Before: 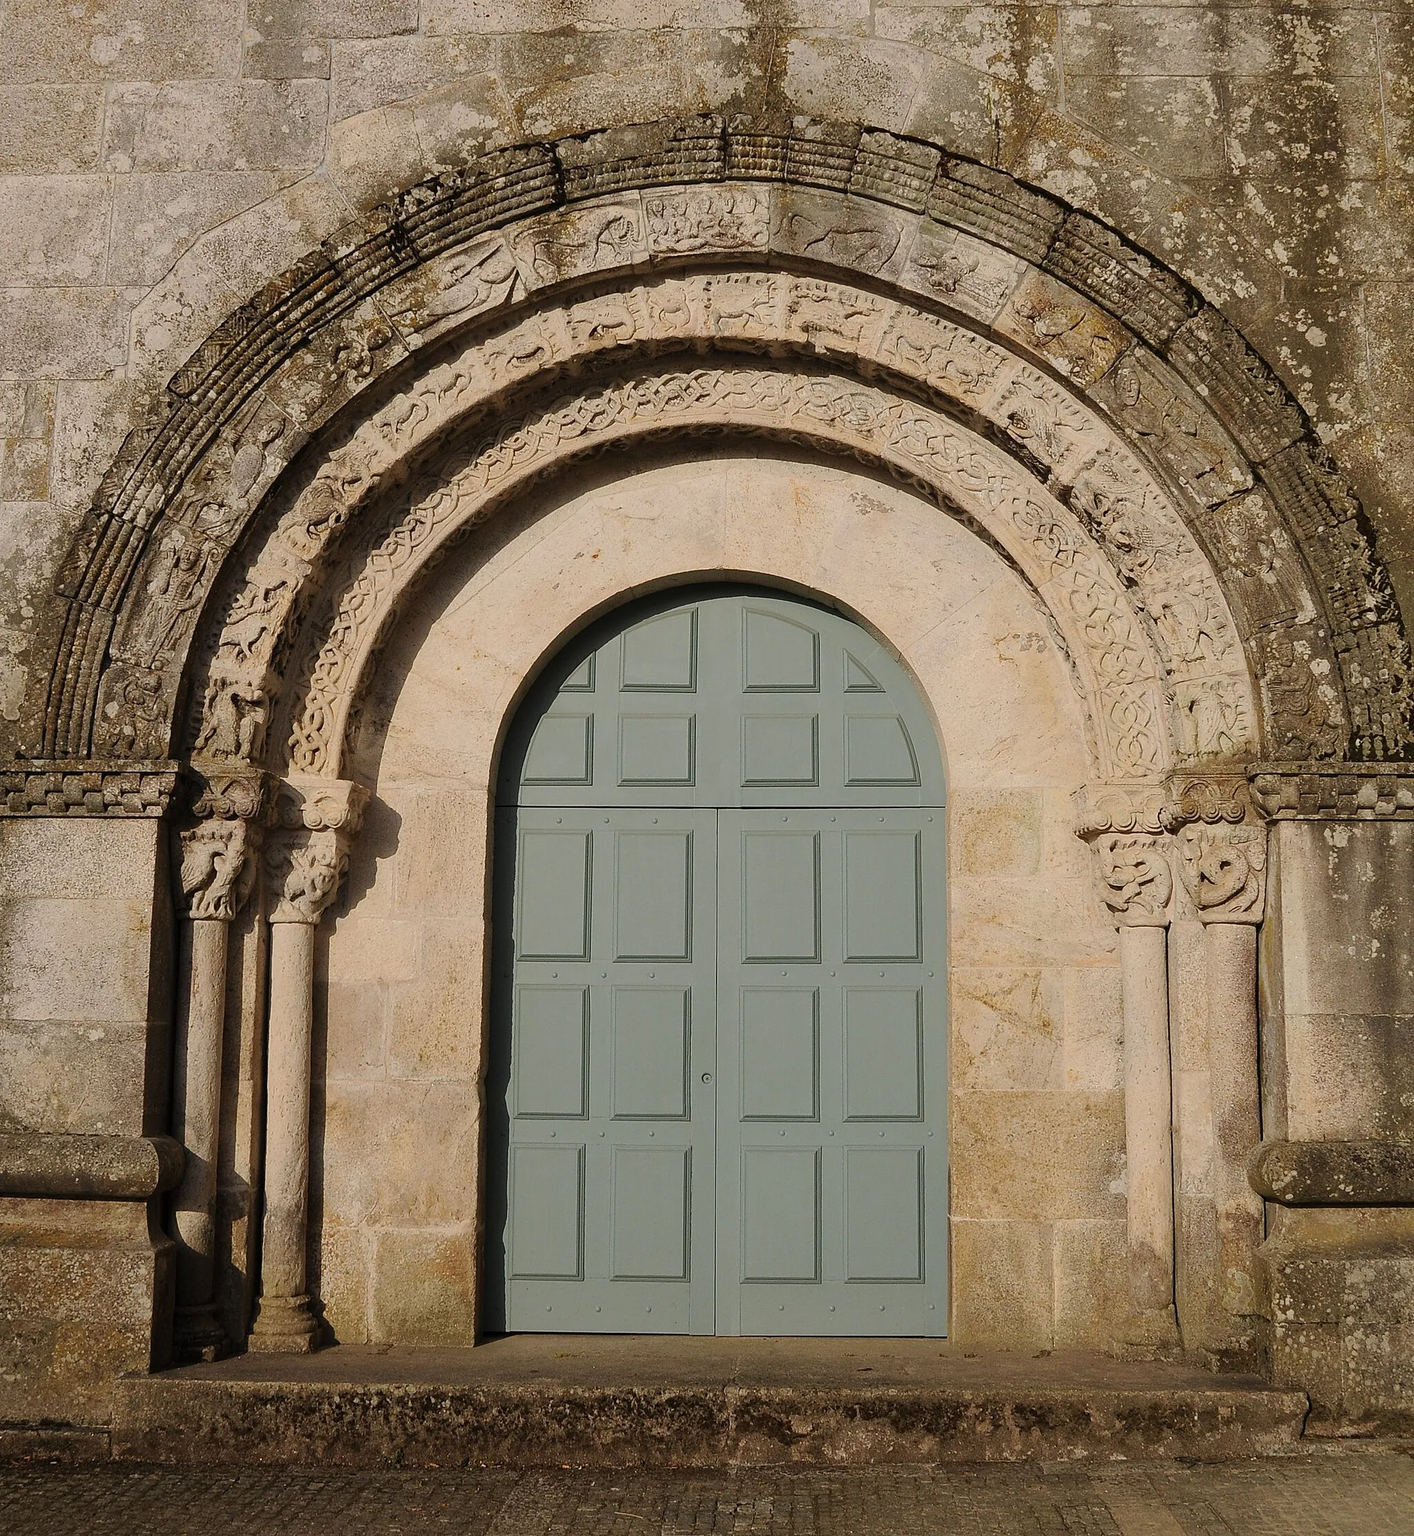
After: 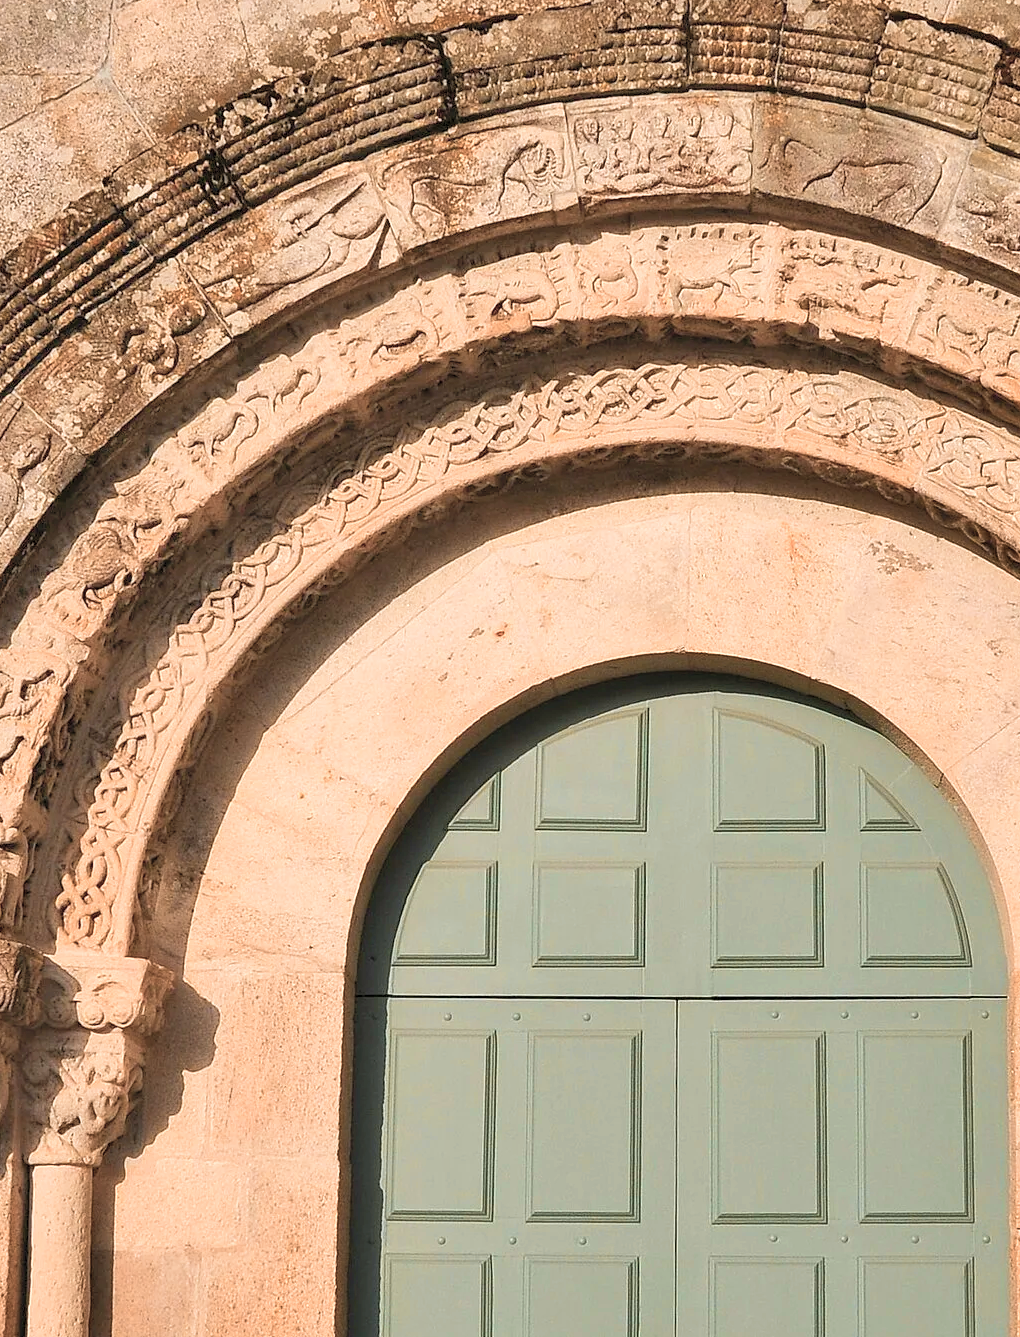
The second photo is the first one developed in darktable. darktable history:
crop: left 17.712%, top 7.769%, right 32.464%, bottom 32.124%
color zones: curves: ch2 [(0, 0.5) (0.084, 0.497) (0.323, 0.335) (0.4, 0.497) (1, 0.5)]
velvia: strength 44.89%
shadows and highlights: soften with gaussian
contrast brightness saturation: brightness 0.272
exposure: black level correction 0.001, exposure 0.499 EV, compensate highlight preservation false
